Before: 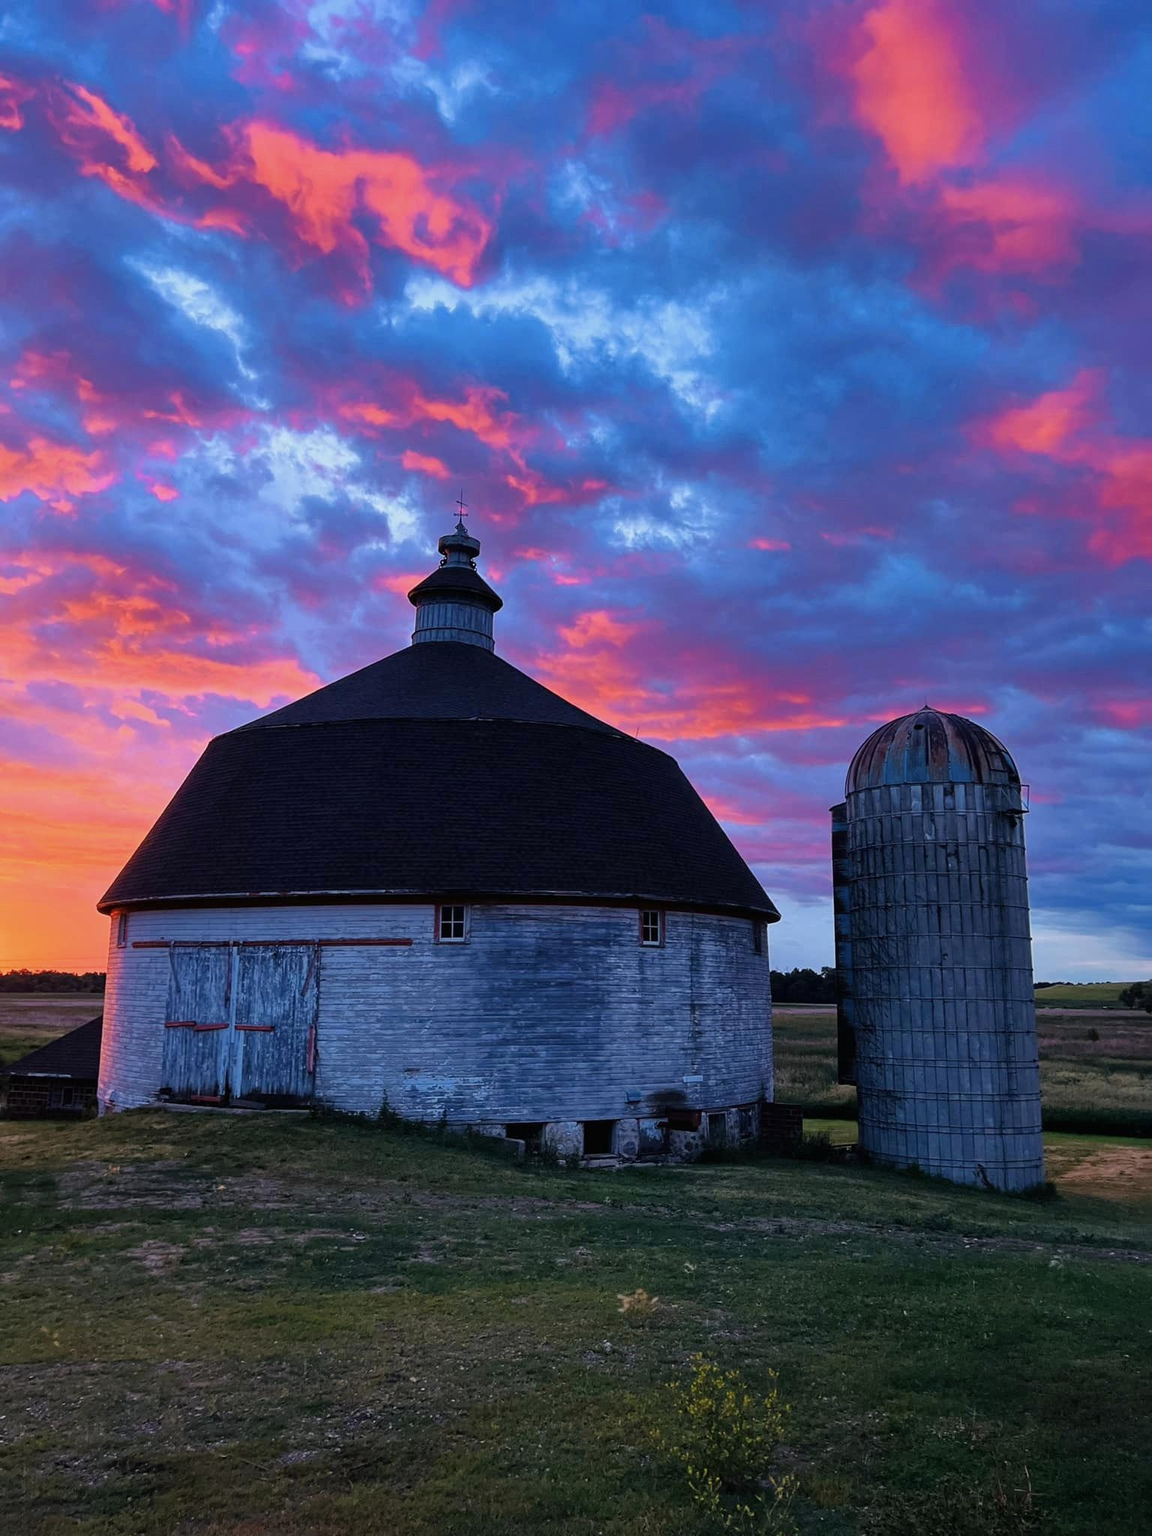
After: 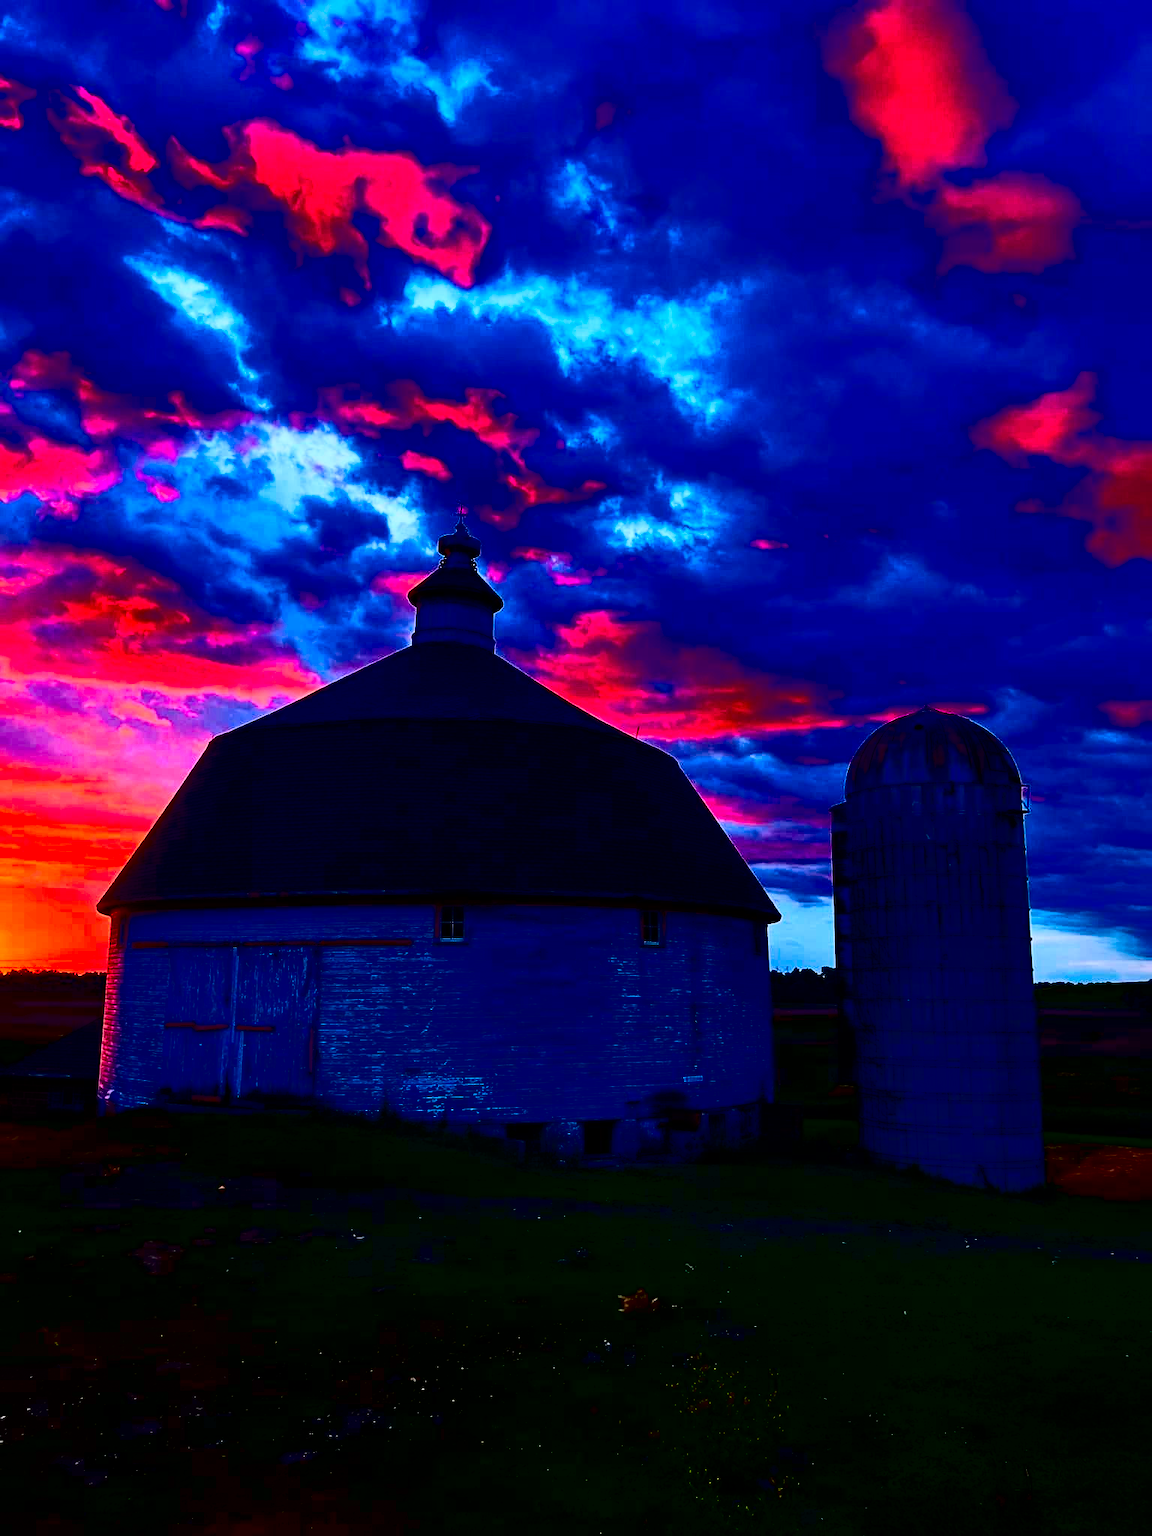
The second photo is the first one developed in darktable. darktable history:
color calibration: illuminant same as pipeline (D50), adaptation XYZ, x 0.346, y 0.359, temperature 5007.36 K
shadows and highlights: shadows 20.91, highlights -81.94, soften with gaussian
filmic rgb: black relative exposure -11.38 EV, white relative exposure 3.24 EV, hardness 6.77
contrast brightness saturation: contrast 0.771, brightness -0.986, saturation 0.991
